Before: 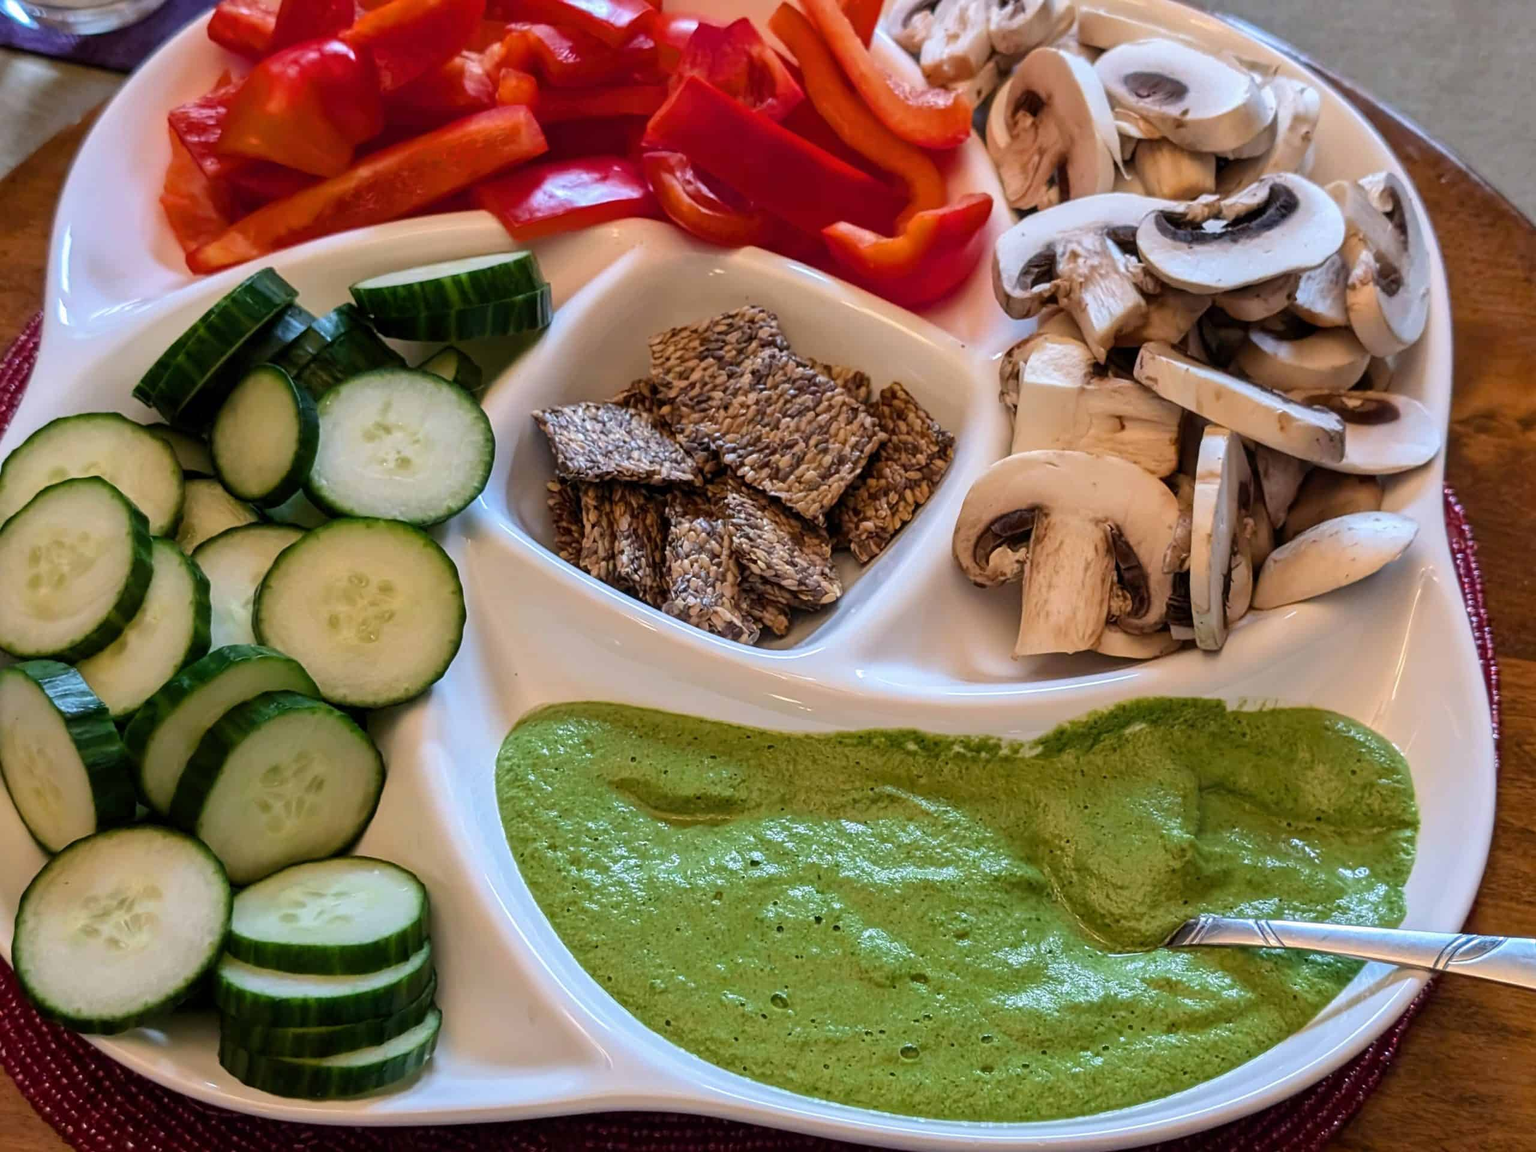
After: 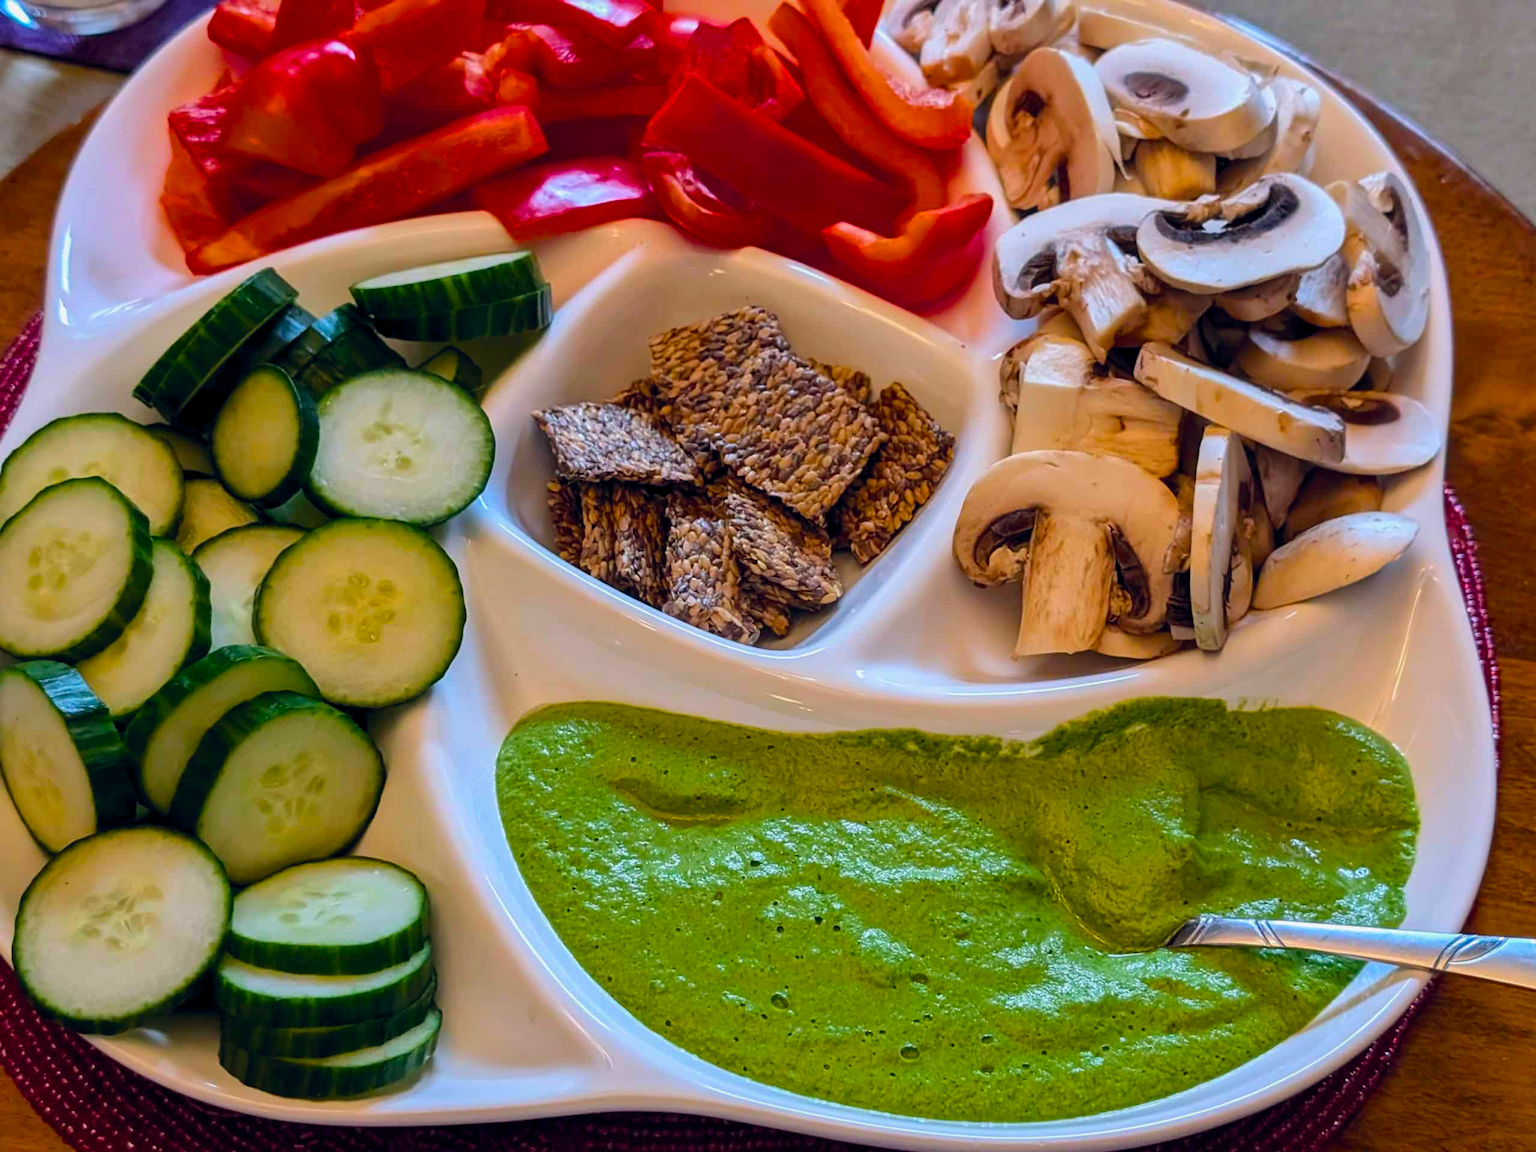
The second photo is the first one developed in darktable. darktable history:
color balance rgb: global offset › chroma 0.062%, global offset › hue 254.34°, perceptual saturation grading › global saturation 49.42%, global vibrance 3.473%
shadows and highlights: shadows -19.98, white point adjustment -2.02, highlights -35
